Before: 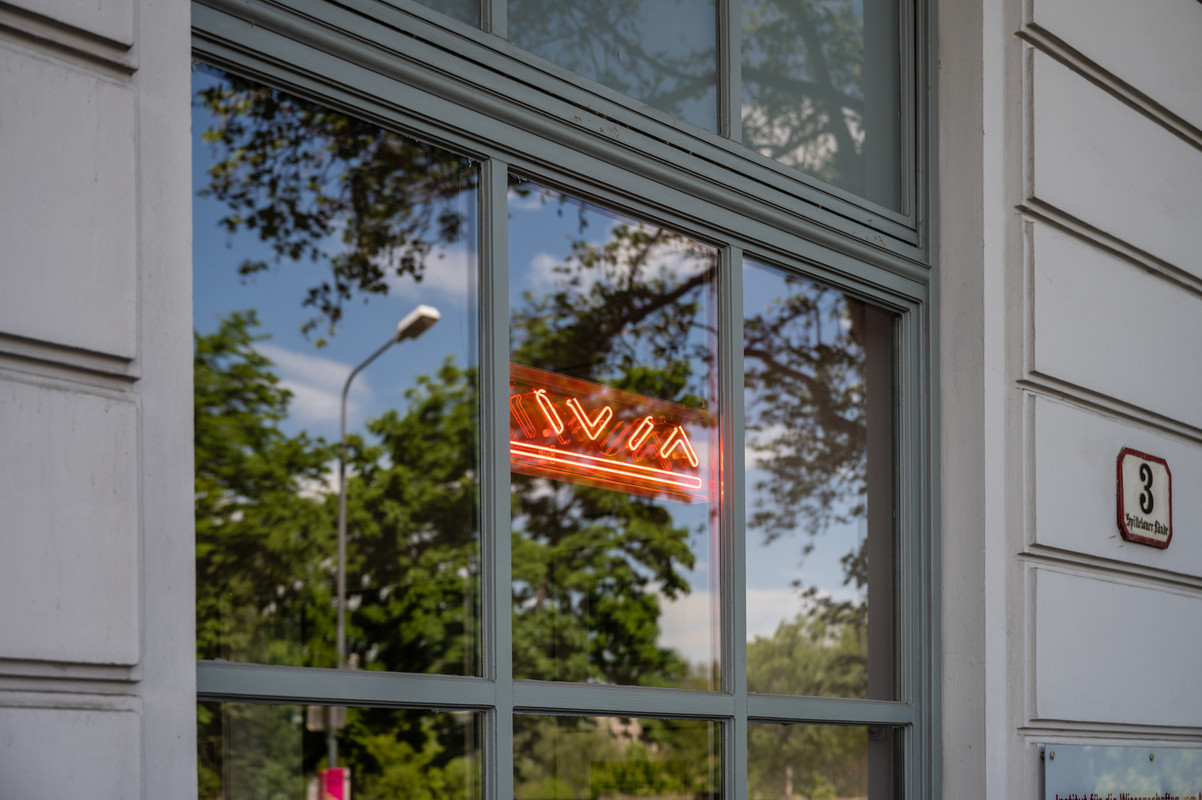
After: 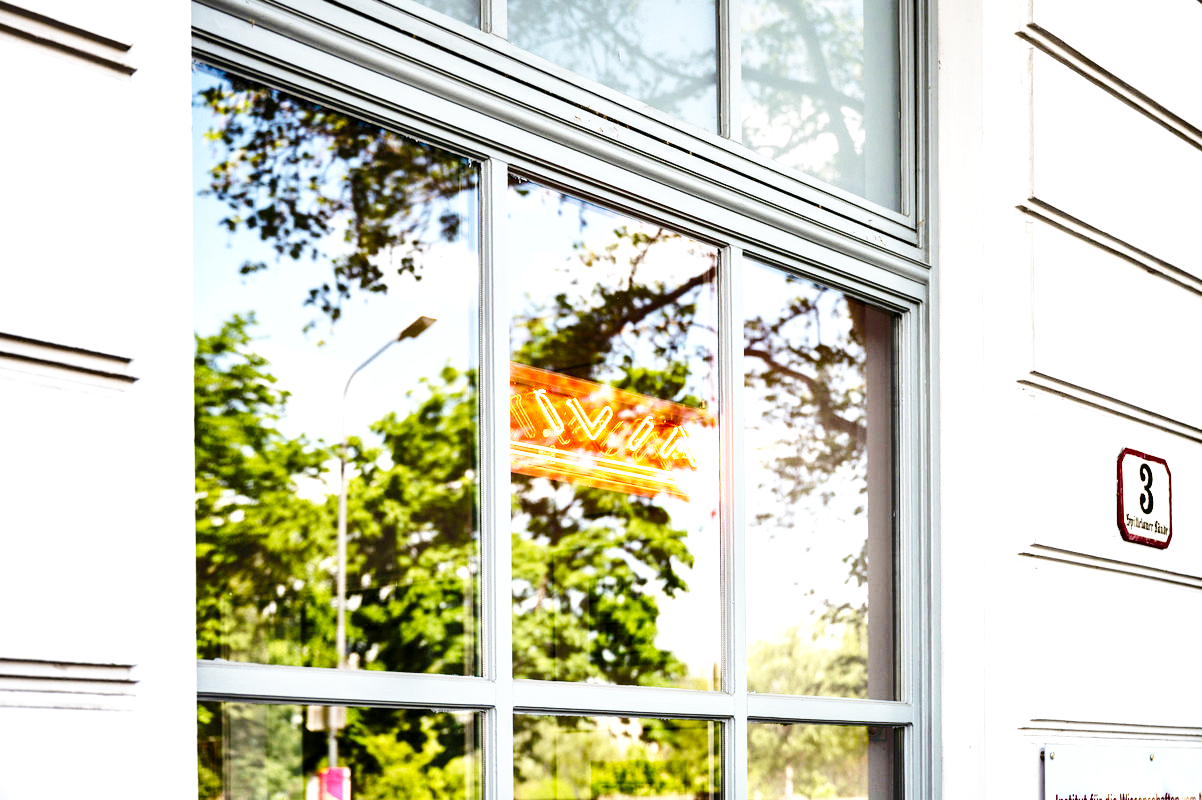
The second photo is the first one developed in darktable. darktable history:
exposure: black level correction 0.001, exposure 1.822 EV, compensate exposure bias true, compensate highlight preservation false
shadows and highlights: white point adjustment 1, soften with gaussian
base curve: curves: ch0 [(0, 0) (0.028, 0.03) (0.105, 0.232) (0.387, 0.748) (0.754, 0.968) (1, 1)], fusion 1, exposure shift 0.576, preserve colors none
